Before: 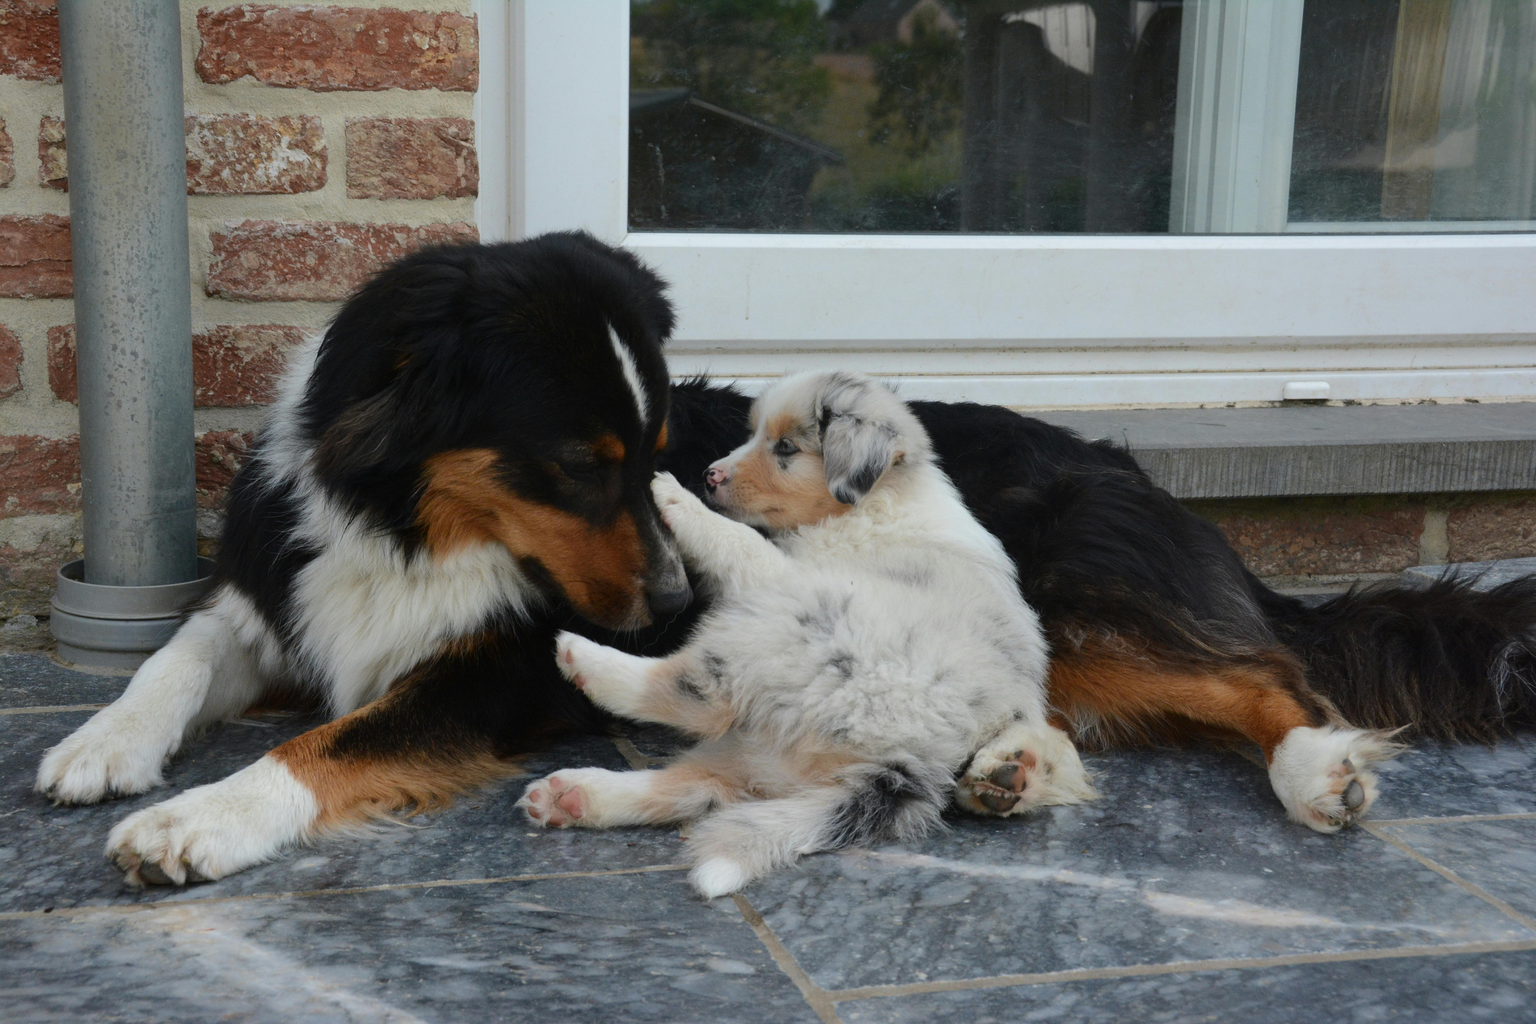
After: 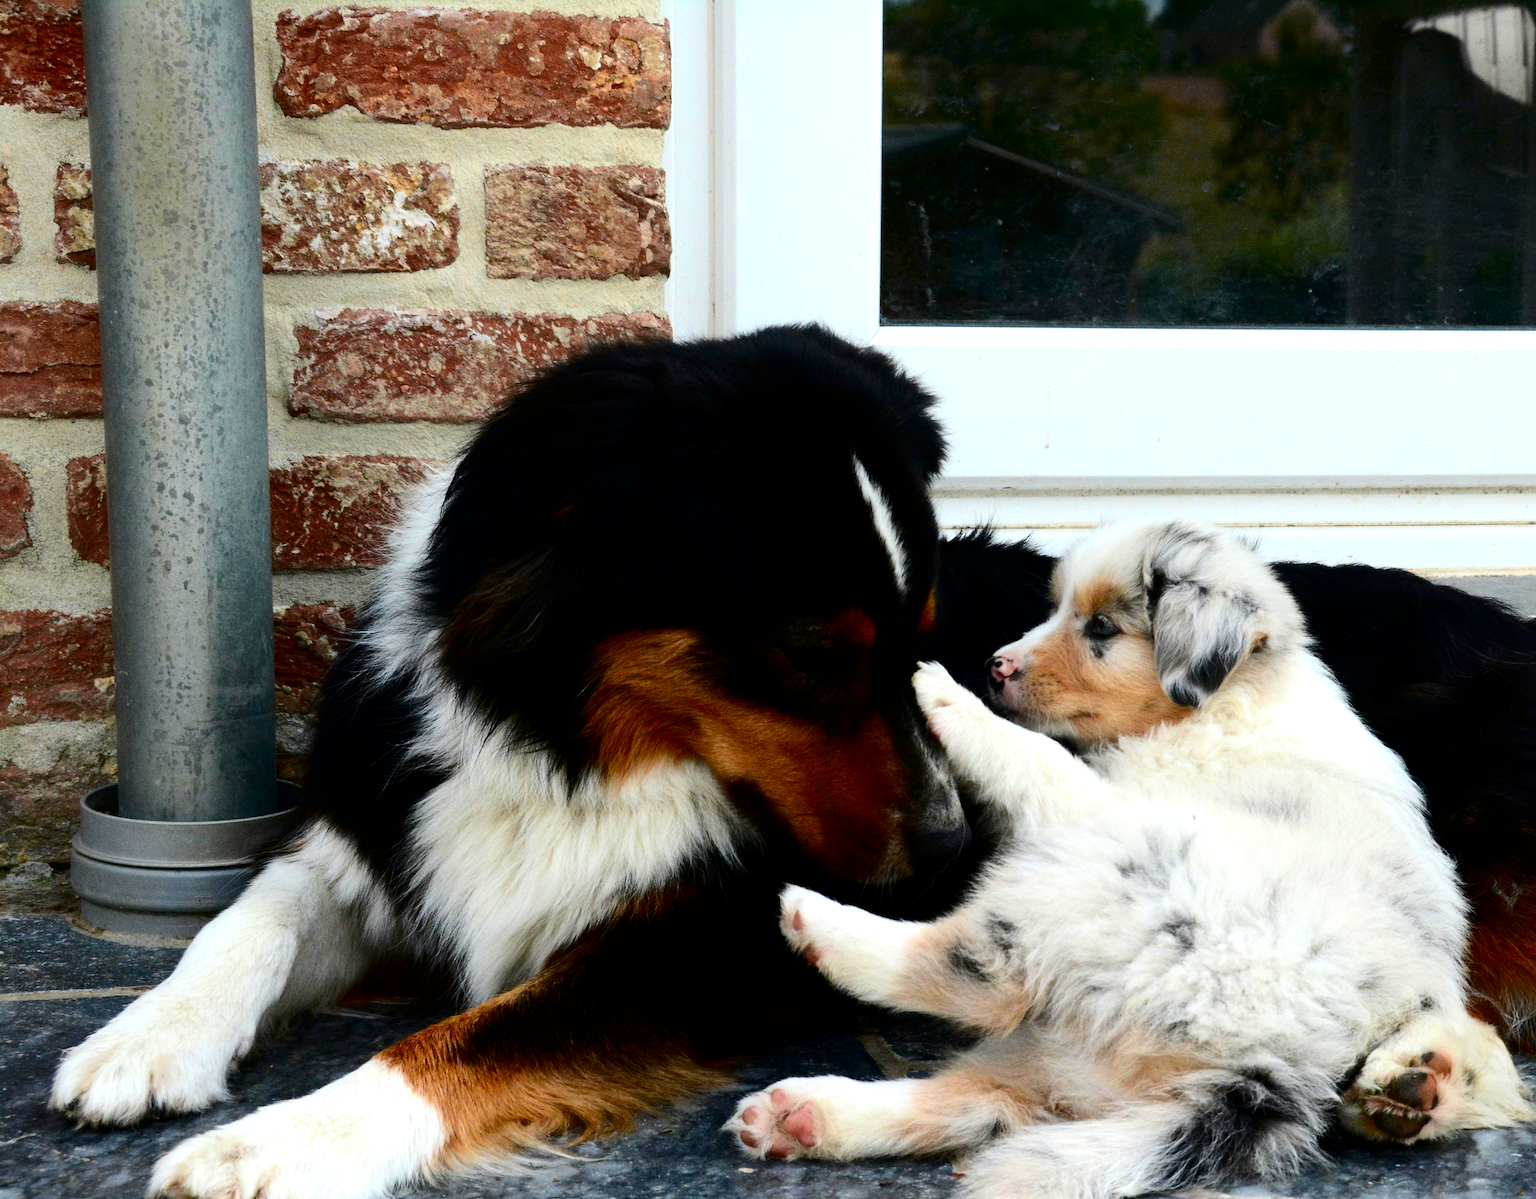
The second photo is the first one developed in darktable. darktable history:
color correction: highlights b* 0.015, saturation 1.1
crop: right 28.622%, bottom 16.355%
tone equalizer: -8 EV -0.745 EV, -7 EV -0.734 EV, -6 EV -0.597 EV, -5 EV -0.385 EV, -3 EV 0.386 EV, -2 EV 0.6 EV, -1 EV 0.684 EV, +0 EV 0.733 EV
contrast brightness saturation: contrast 0.219, brightness -0.188, saturation 0.239
exposure: black level correction 0.002, exposure 0.149 EV, compensate highlight preservation false
